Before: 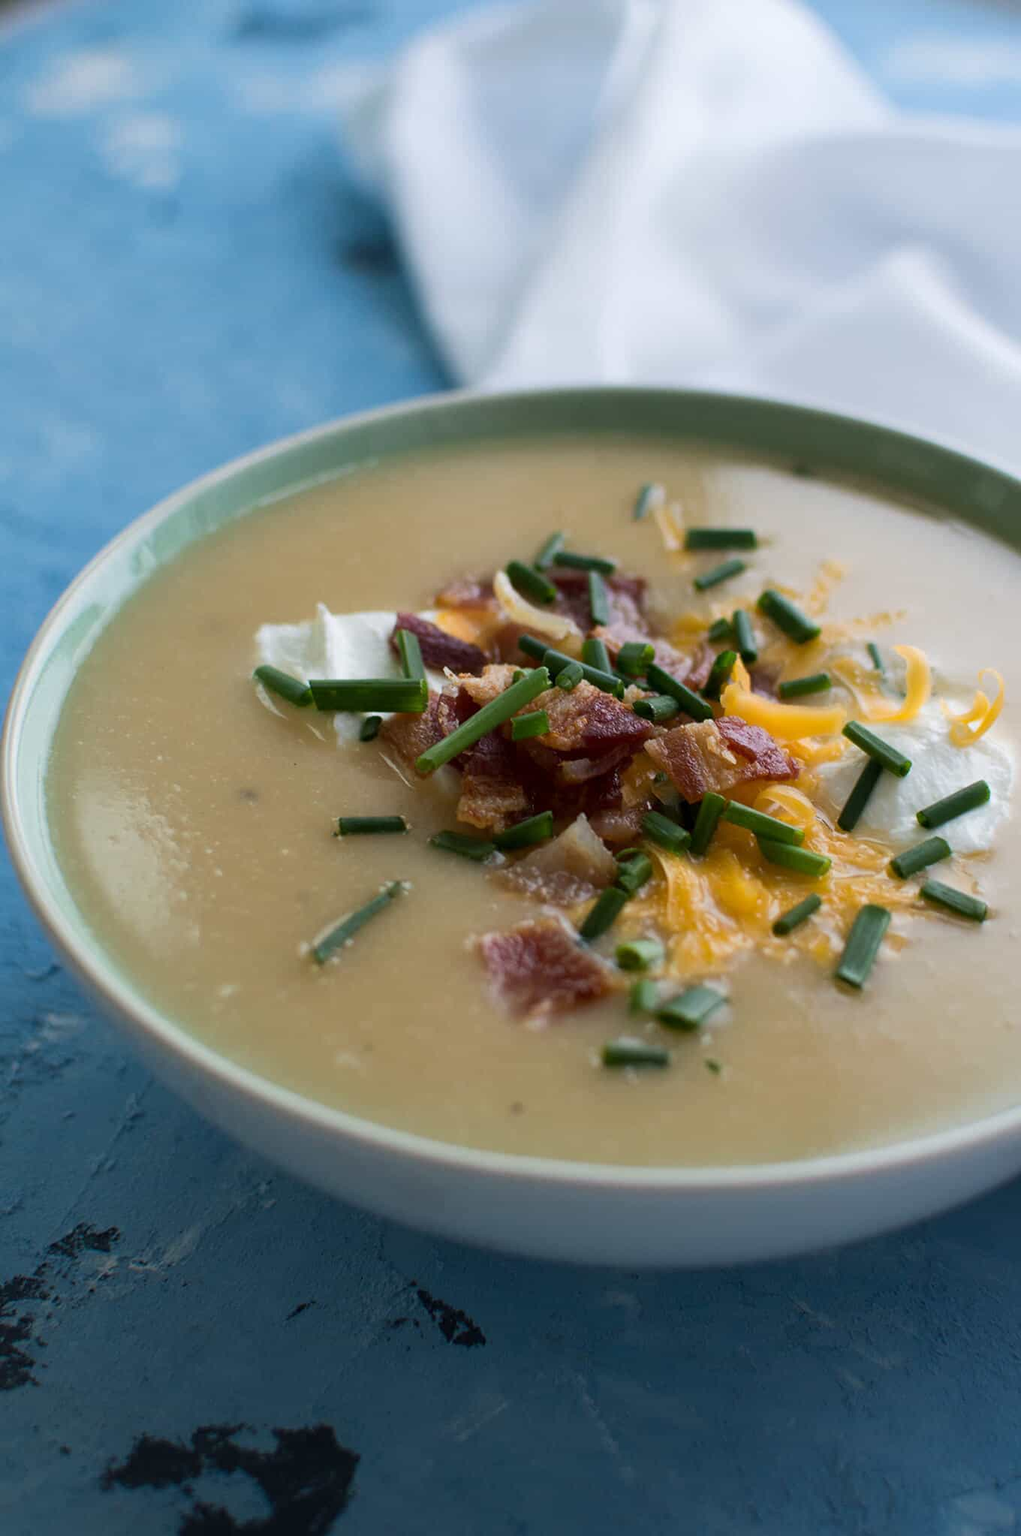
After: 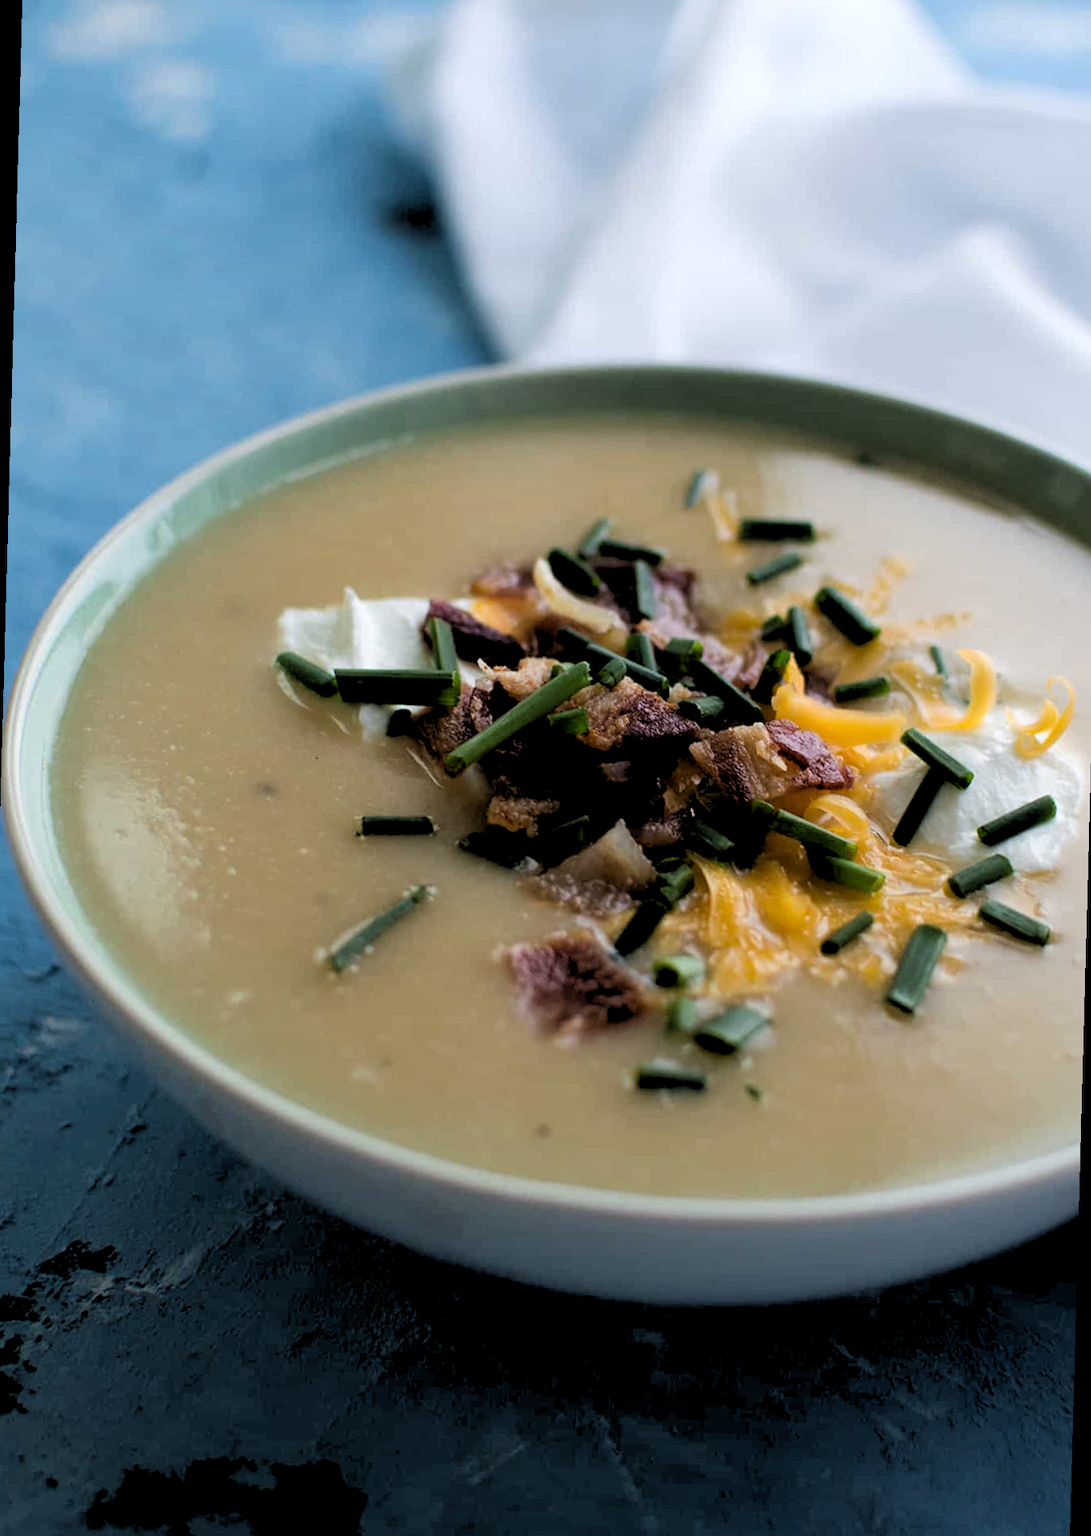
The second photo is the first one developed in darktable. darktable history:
rotate and perspective: rotation 1.57°, crop left 0.018, crop right 0.982, crop top 0.039, crop bottom 0.961
rgb levels: levels [[0.034, 0.472, 0.904], [0, 0.5, 1], [0, 0.5, 1]]
